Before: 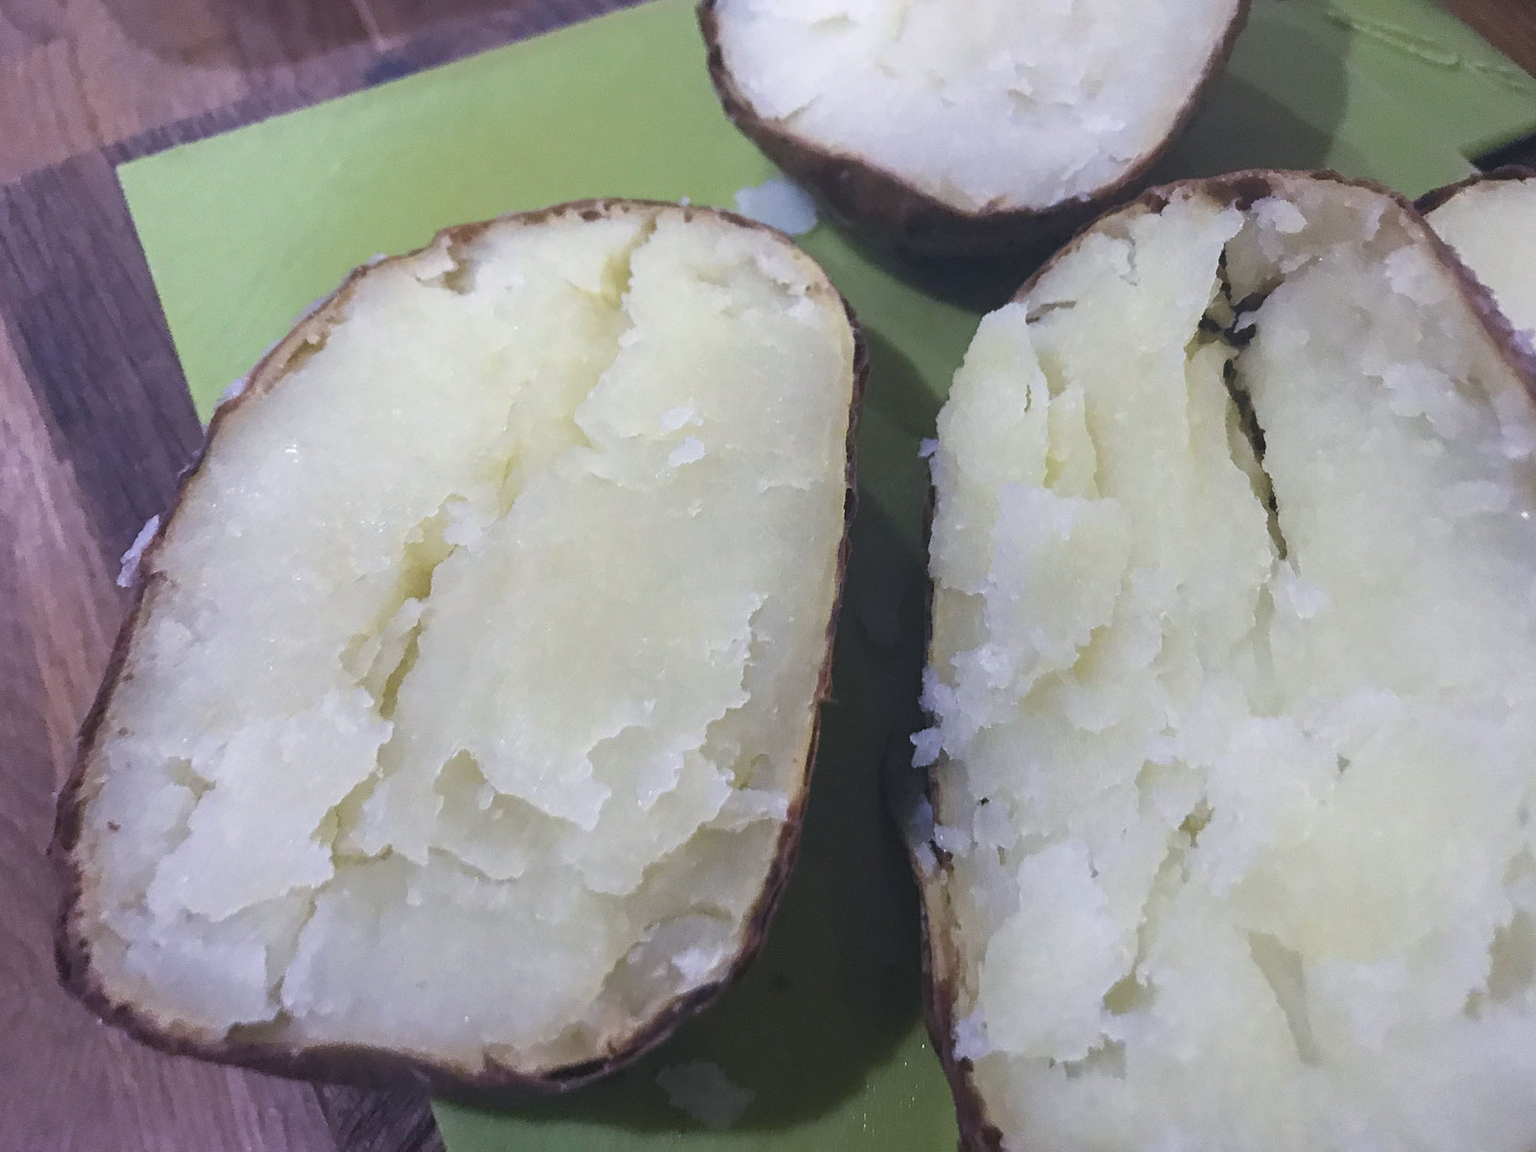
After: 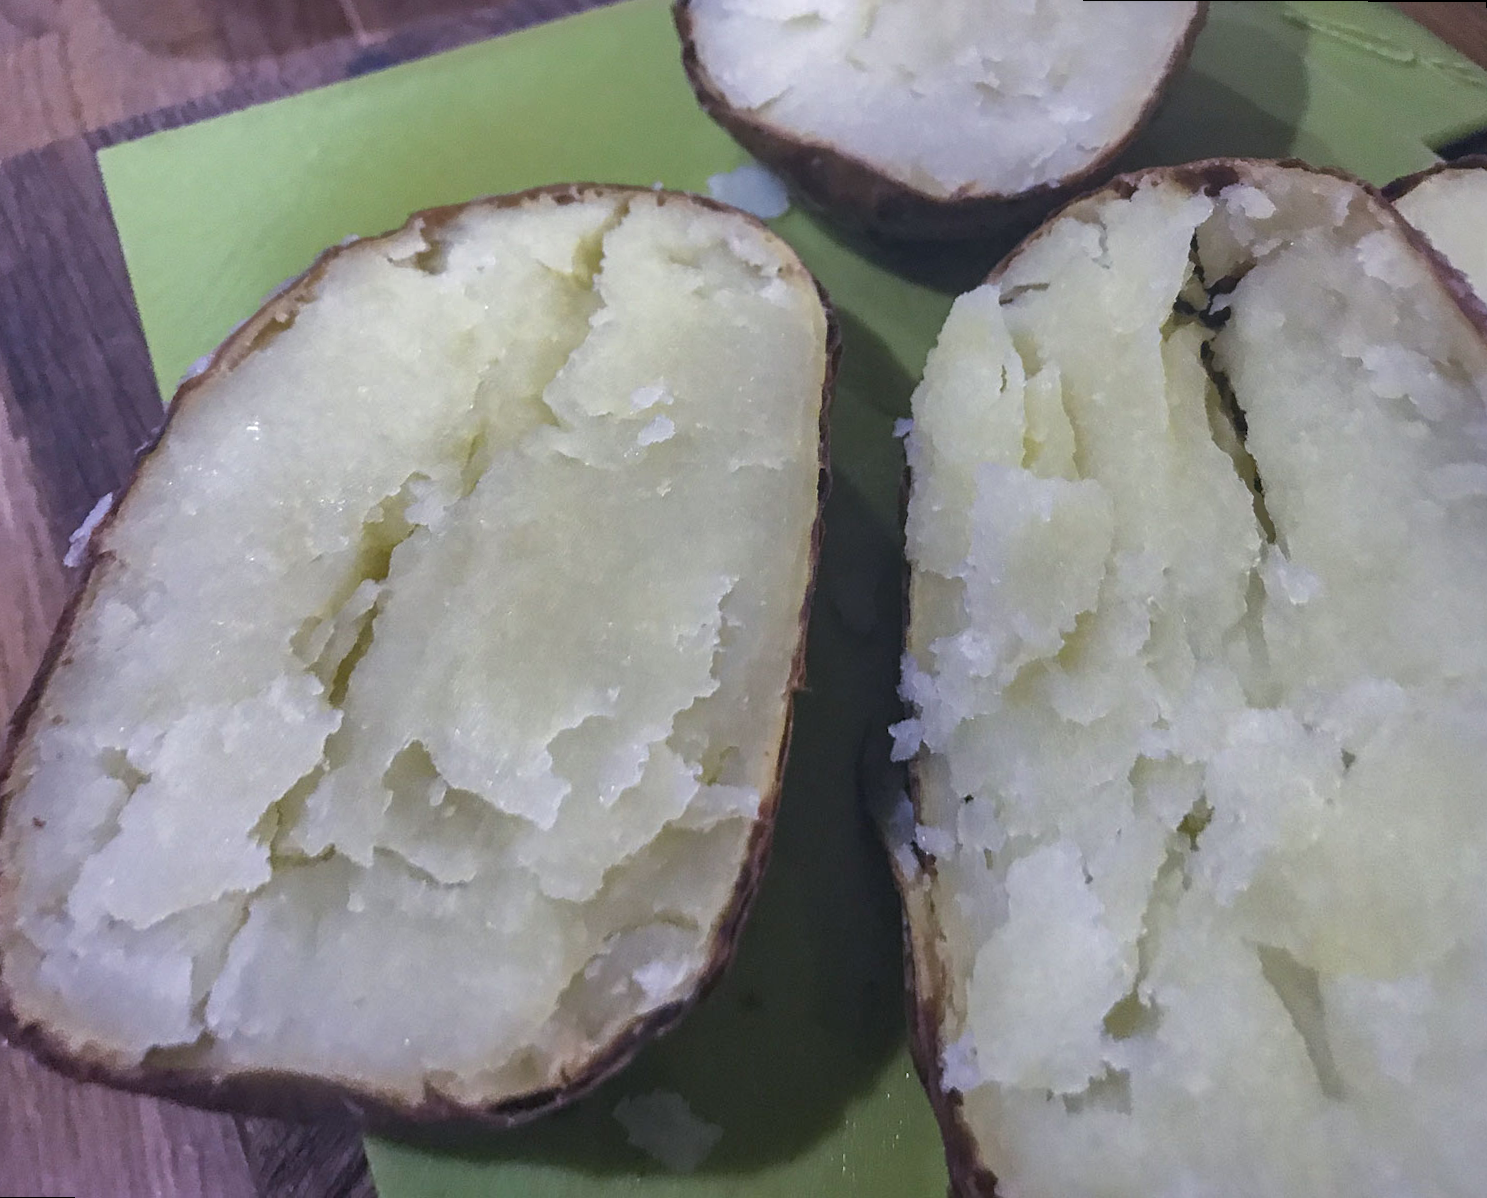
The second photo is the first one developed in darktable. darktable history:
local contrast: detail 130%
shadows and highlights: shadows 40, highlights -60
rotate and perspective: rotation 0.215°, lens shift (vertical) -0.139, crop left 0.069, crop right 0.939, crop top 0.002, crop bottom 0.996
tone equalizer: on, module defaults
